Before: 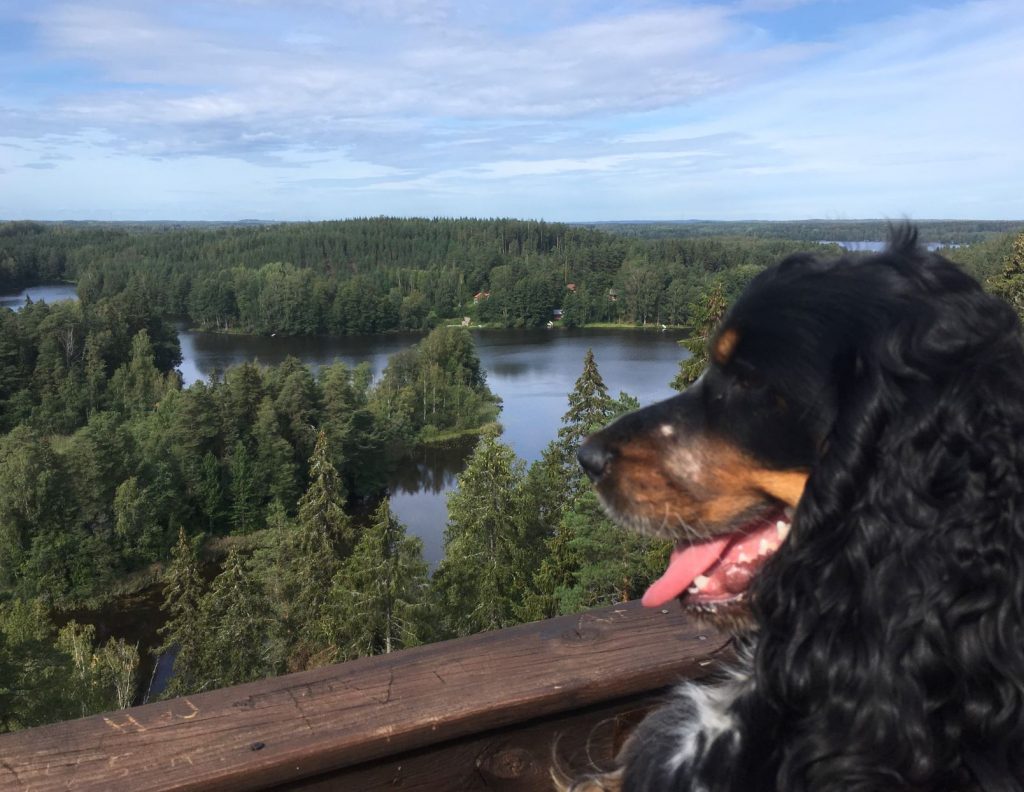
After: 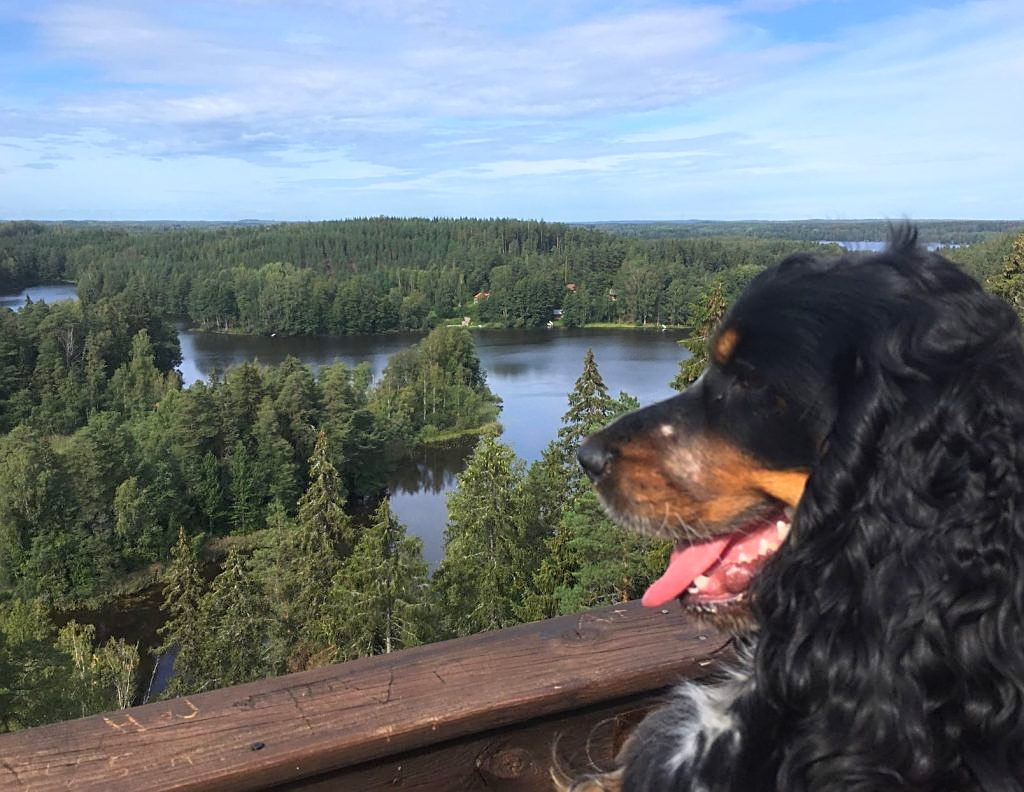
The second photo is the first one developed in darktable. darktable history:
sharpen: on, module defaults
contrast brightness saturation: brightness 0.09, saturation 0.19
